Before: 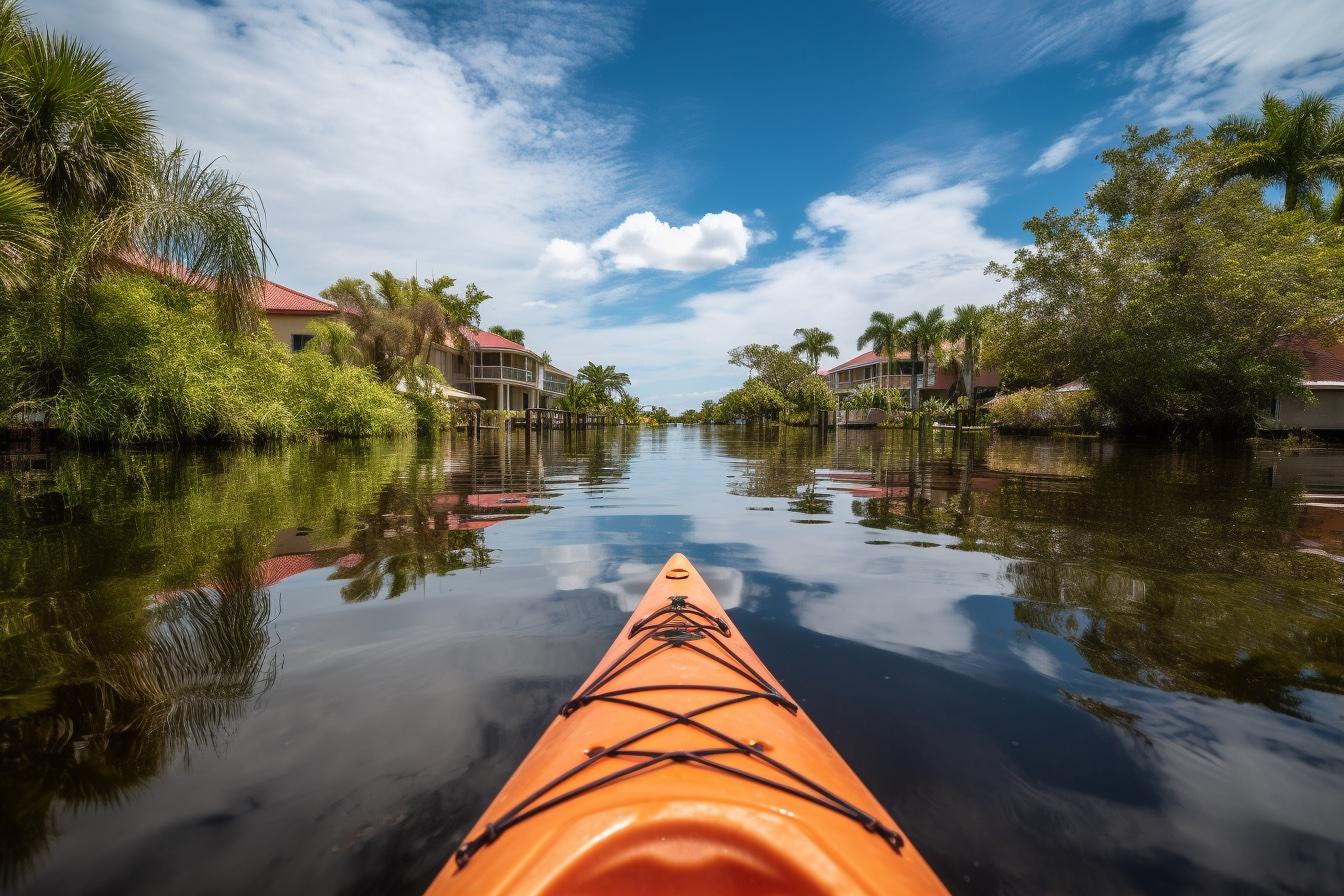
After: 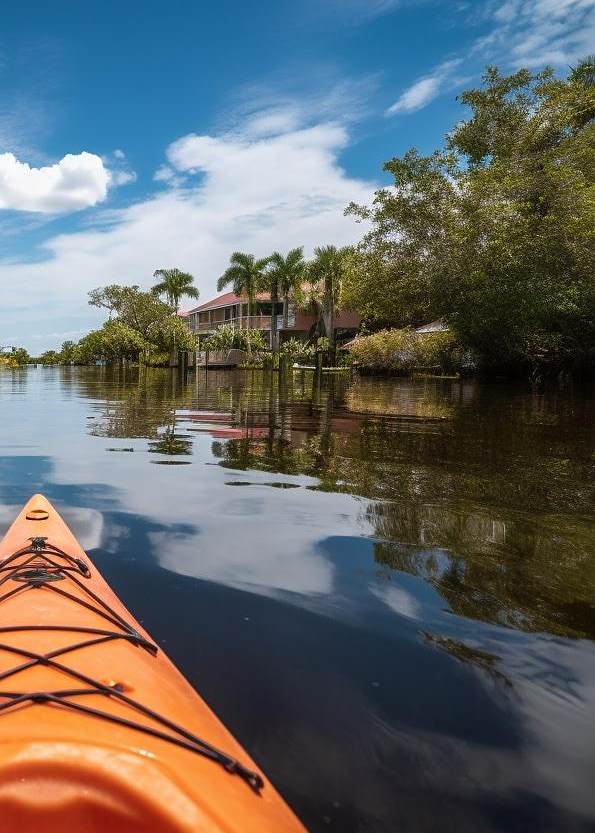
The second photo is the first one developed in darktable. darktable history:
crop: left 47.628%, top 6.643%, right 7.874%
sharpen: amount 0.2
